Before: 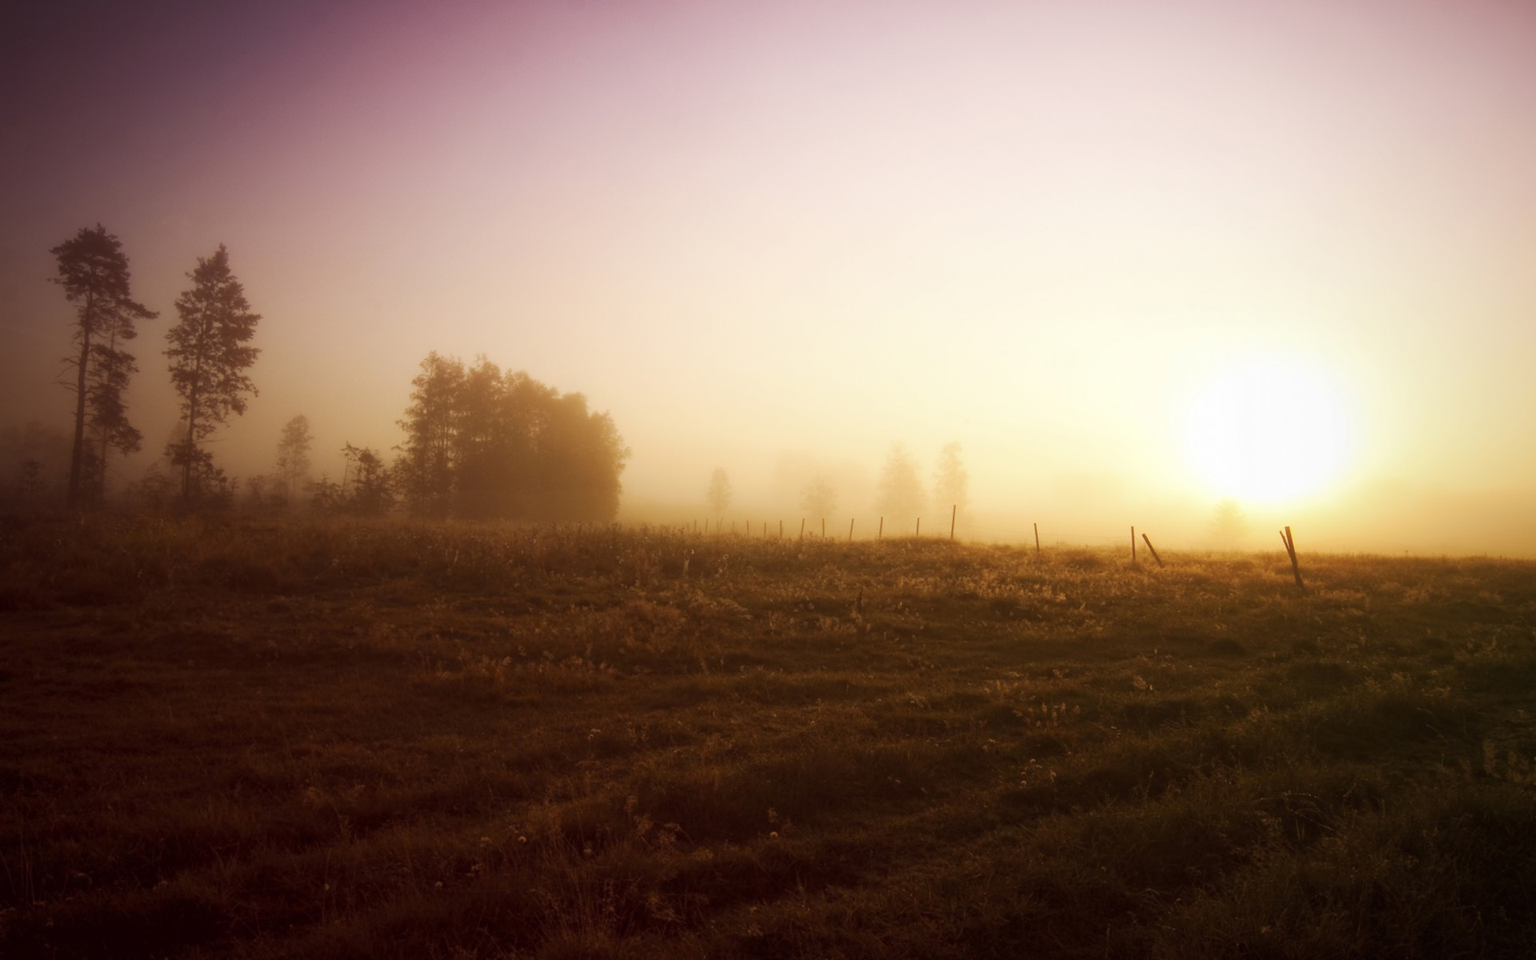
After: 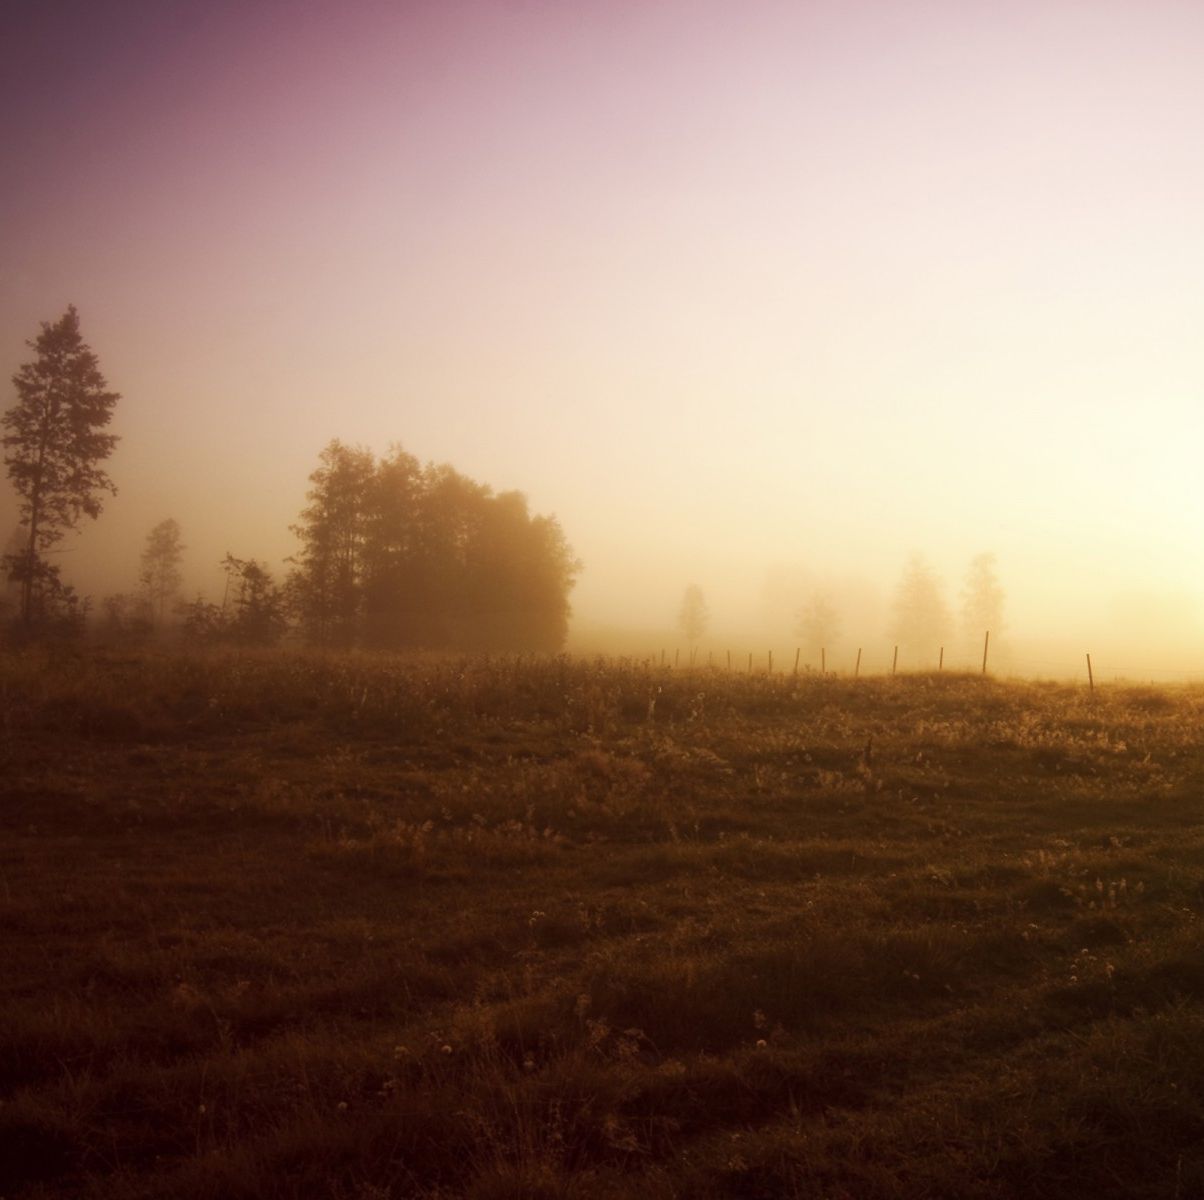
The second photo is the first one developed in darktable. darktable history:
crop: left 10.765%, right 26.505%
